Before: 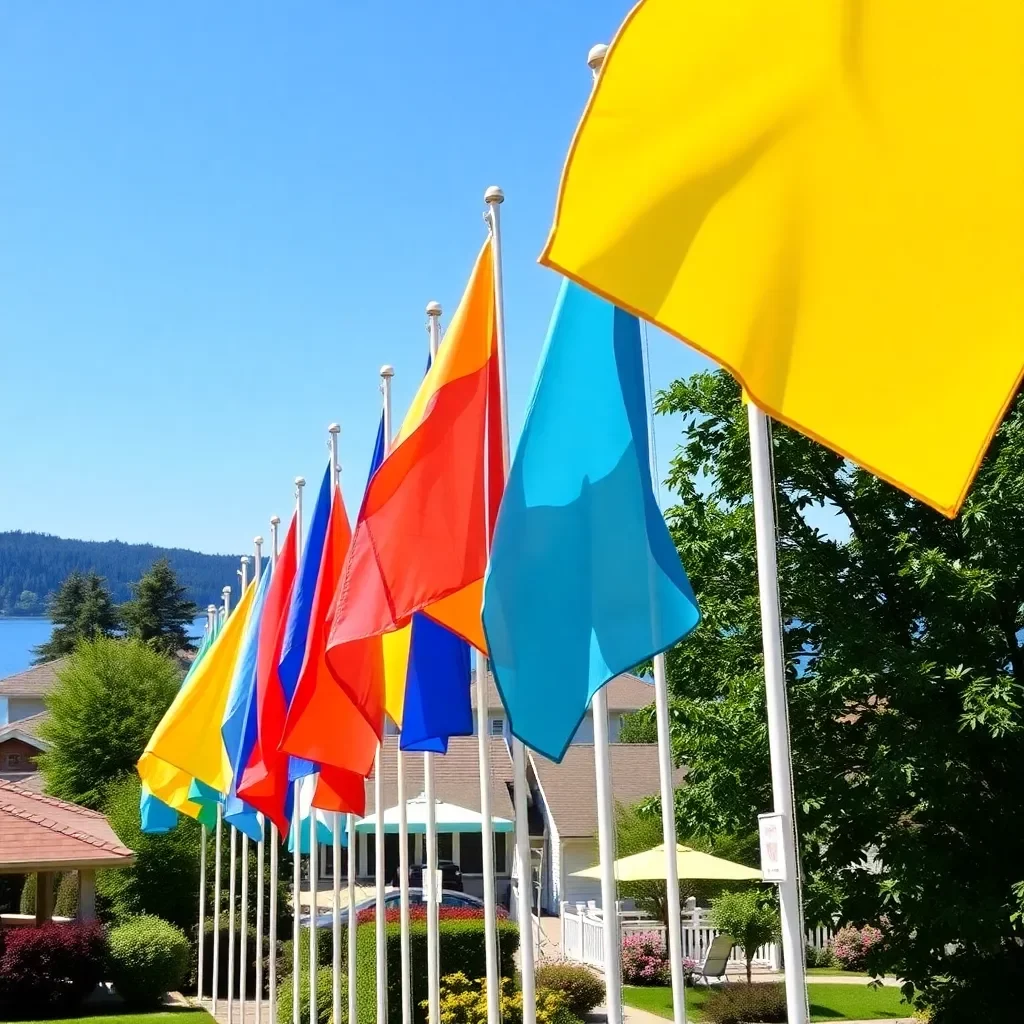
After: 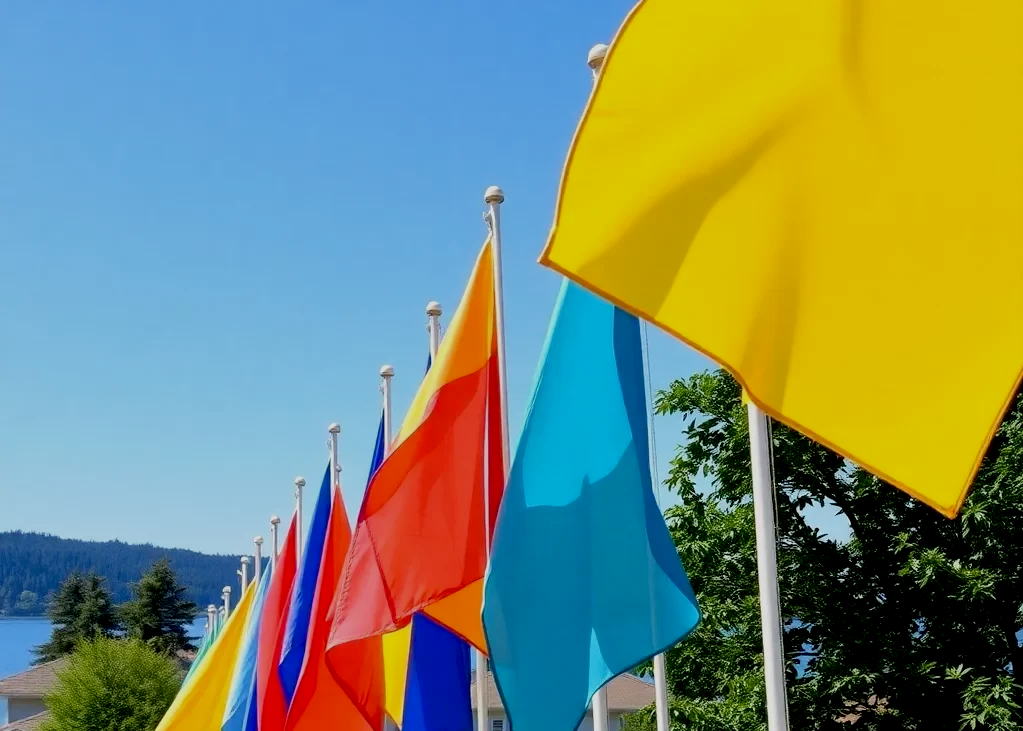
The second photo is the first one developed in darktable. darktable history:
crop: bottom 28.576%
exposure: black level correction 0.011, exposure -0.478 EV, compensate highlight preservation false
